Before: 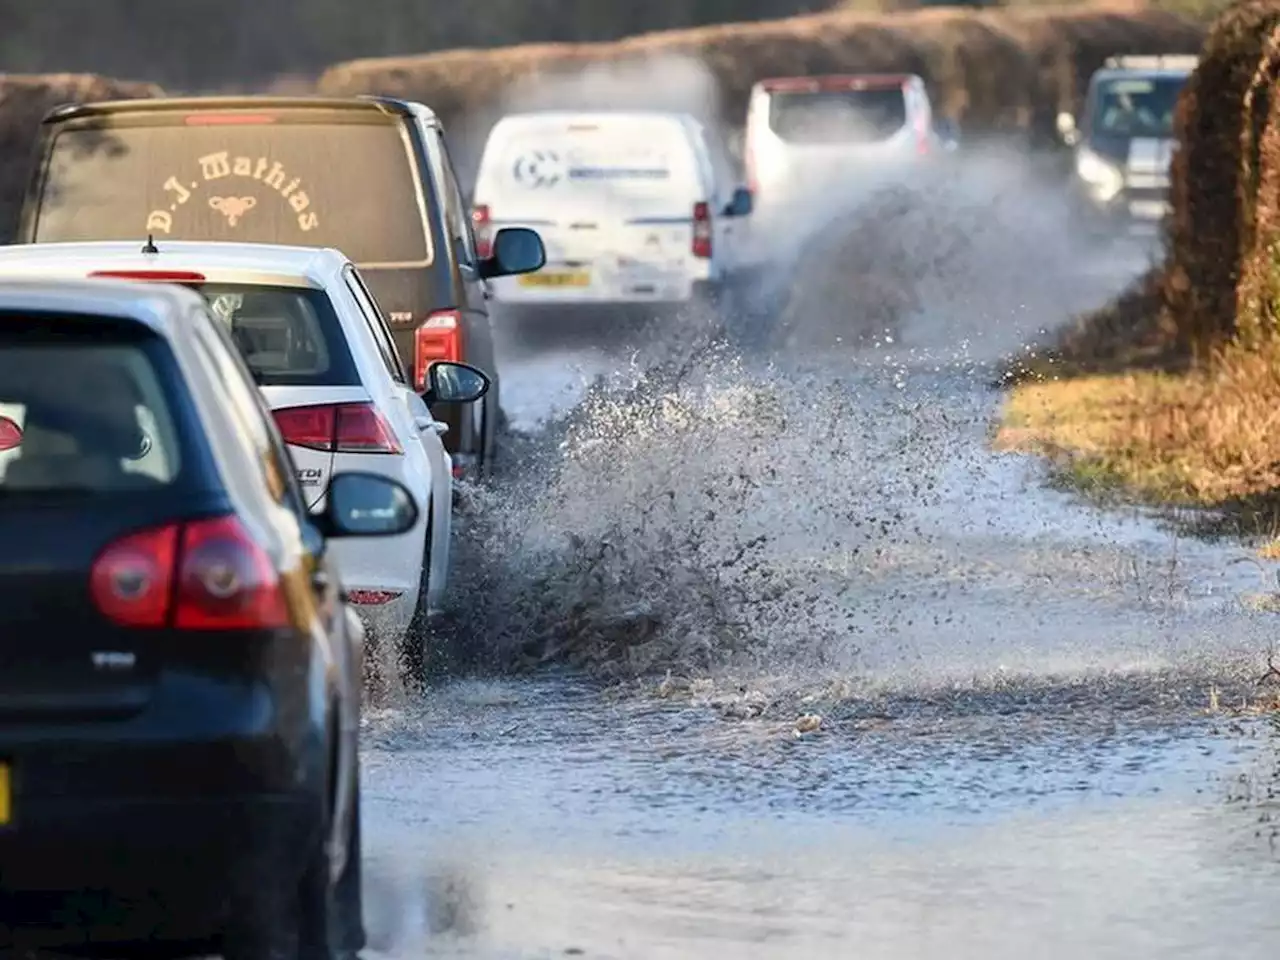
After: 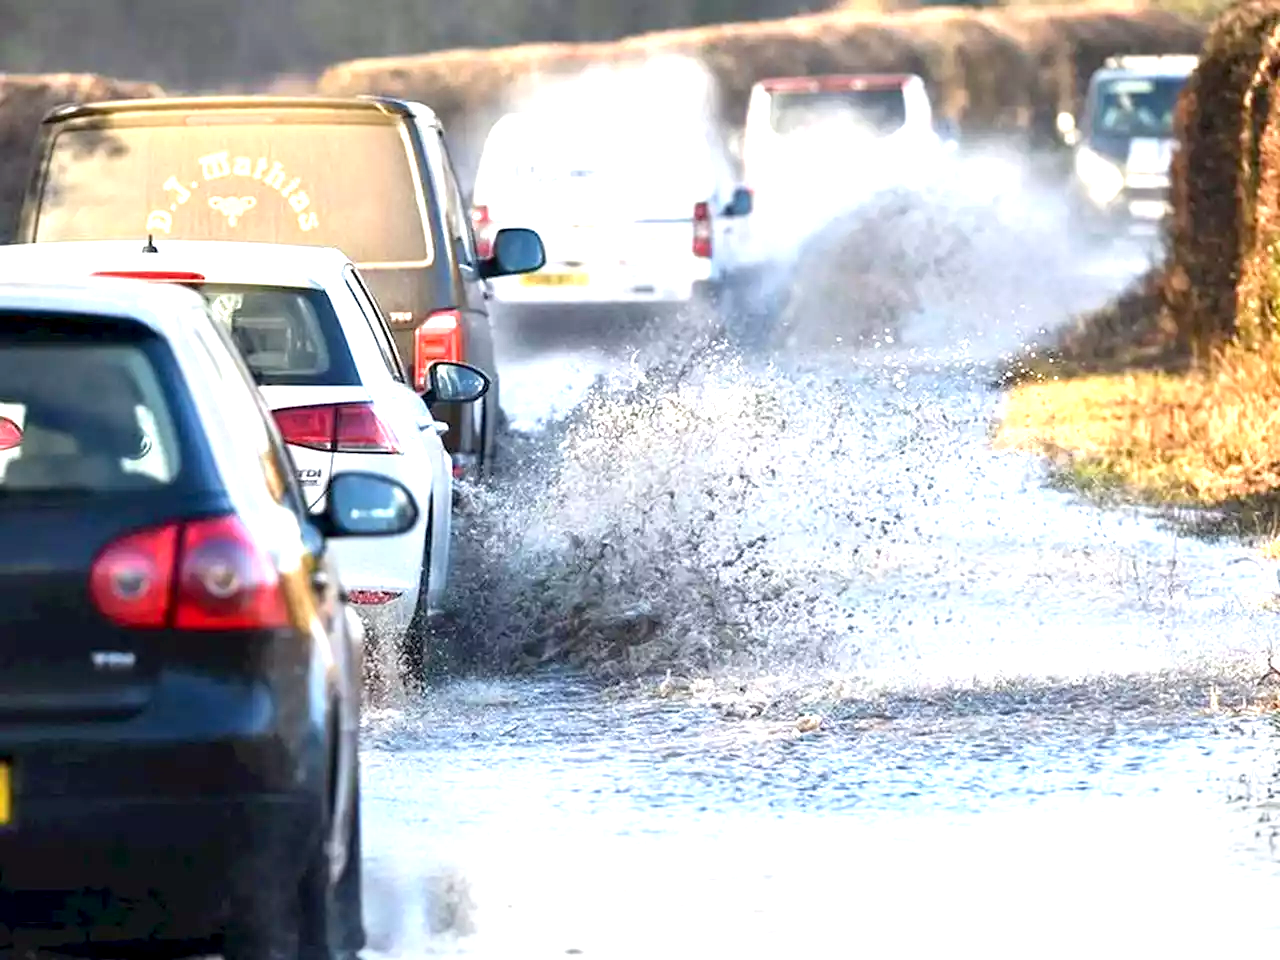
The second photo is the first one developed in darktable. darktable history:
exposure: black level correction 0.001, exposure 1.315 EV, compensate highlight preservation false
